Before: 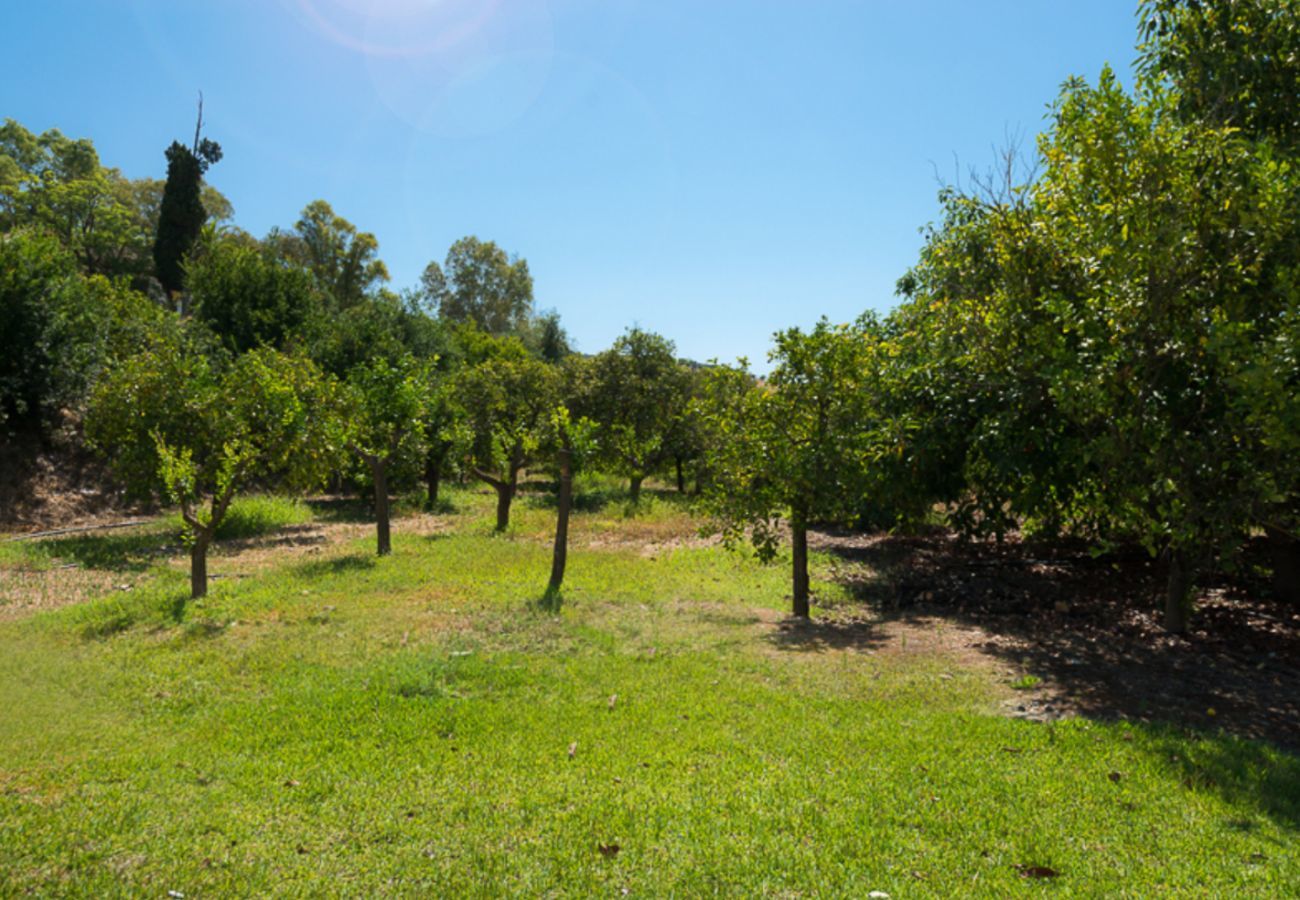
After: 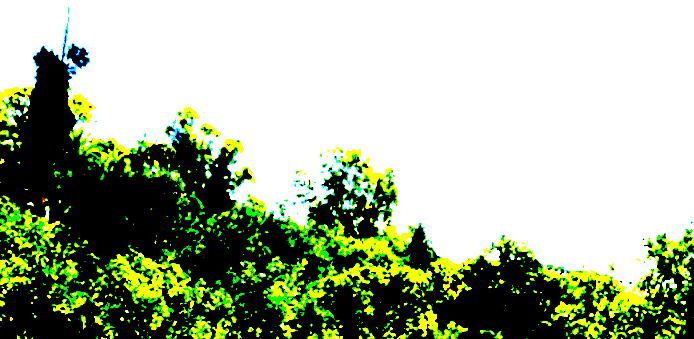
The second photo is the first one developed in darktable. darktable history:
local contrast: highlights 103%, shadows 99%, detail 120%, midtone range 0.2
crop: left 10.21%, top 10.624%, right 36.335%, bottom 51.635%
exposure: black level correction 0.098, exposure 3.104 EV, compensate highlight preservation false
